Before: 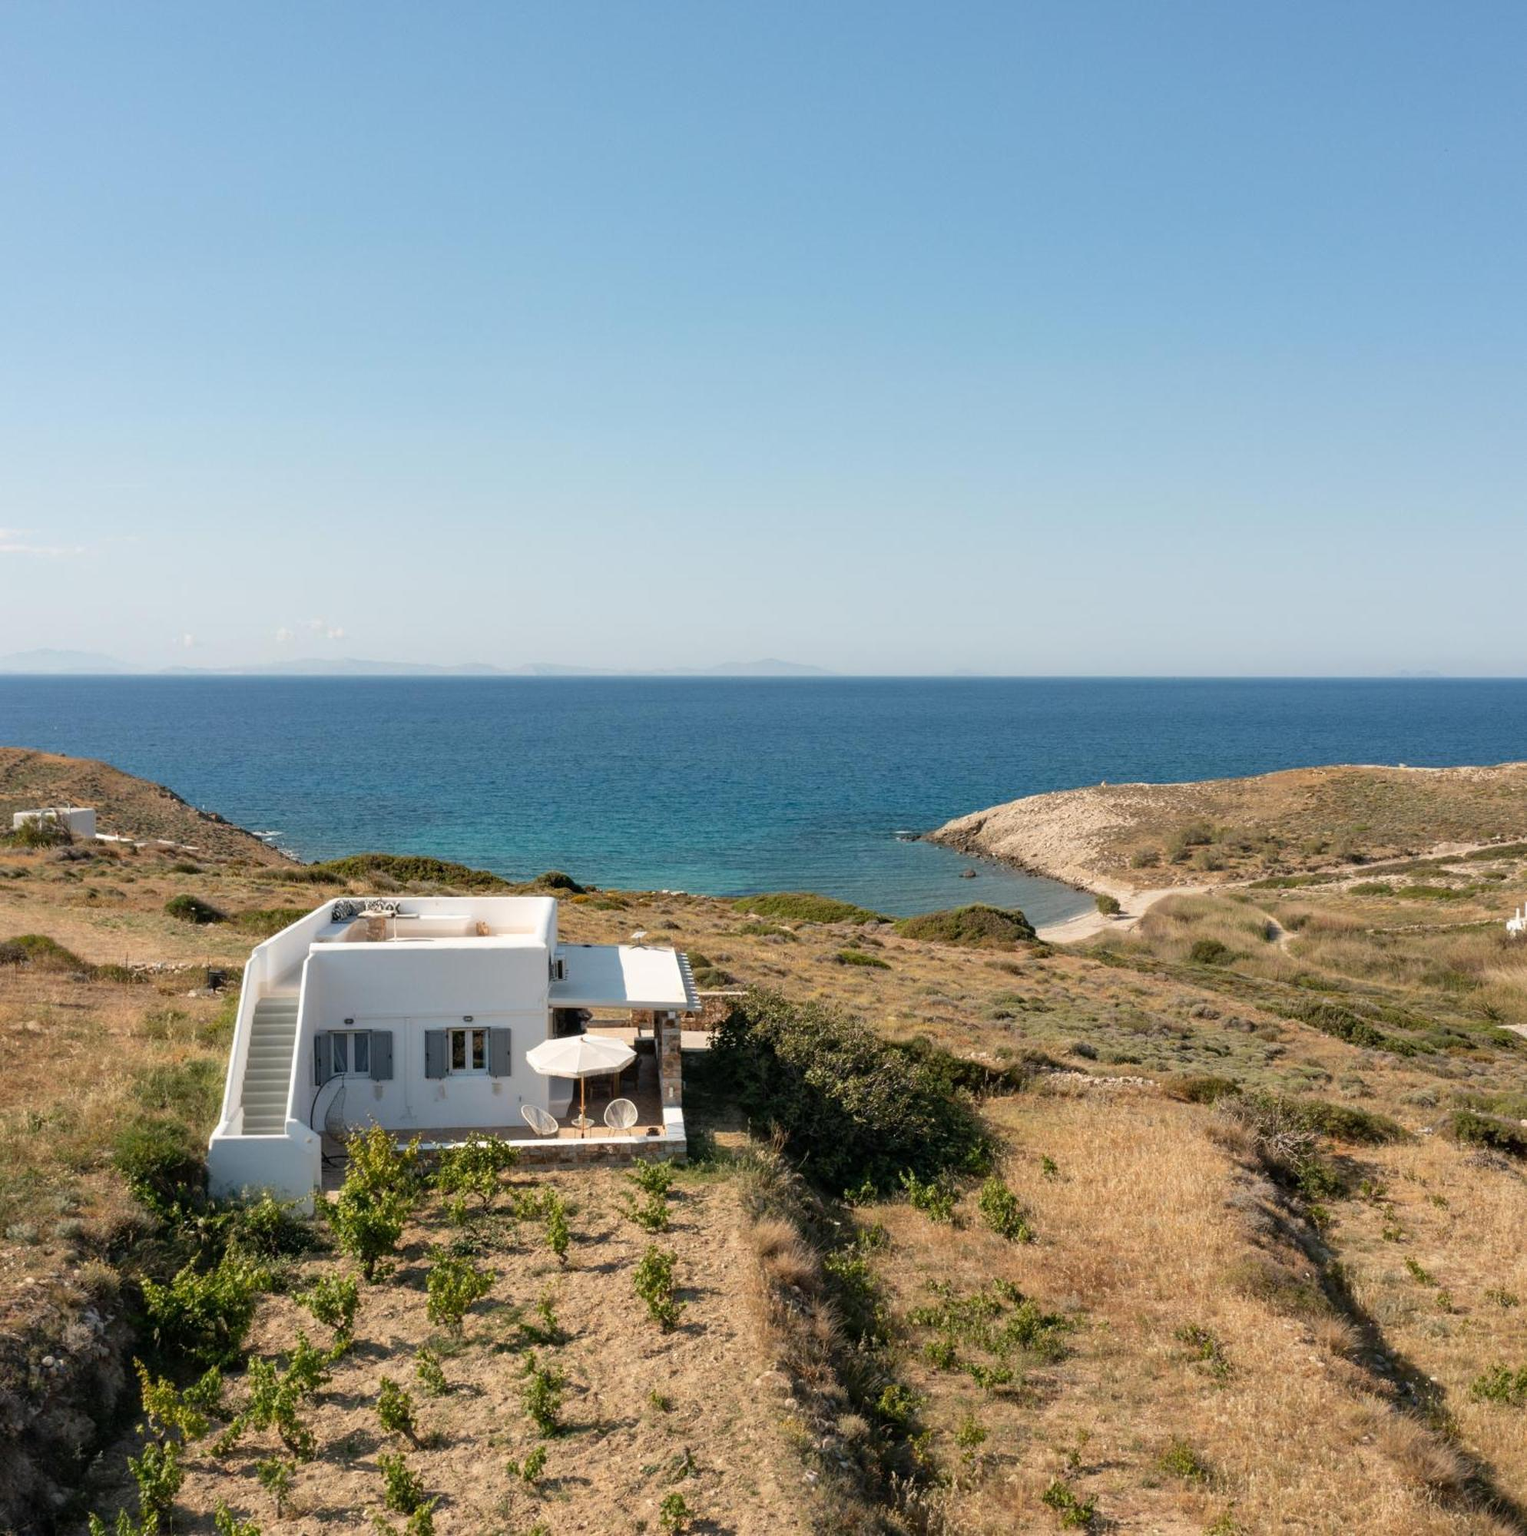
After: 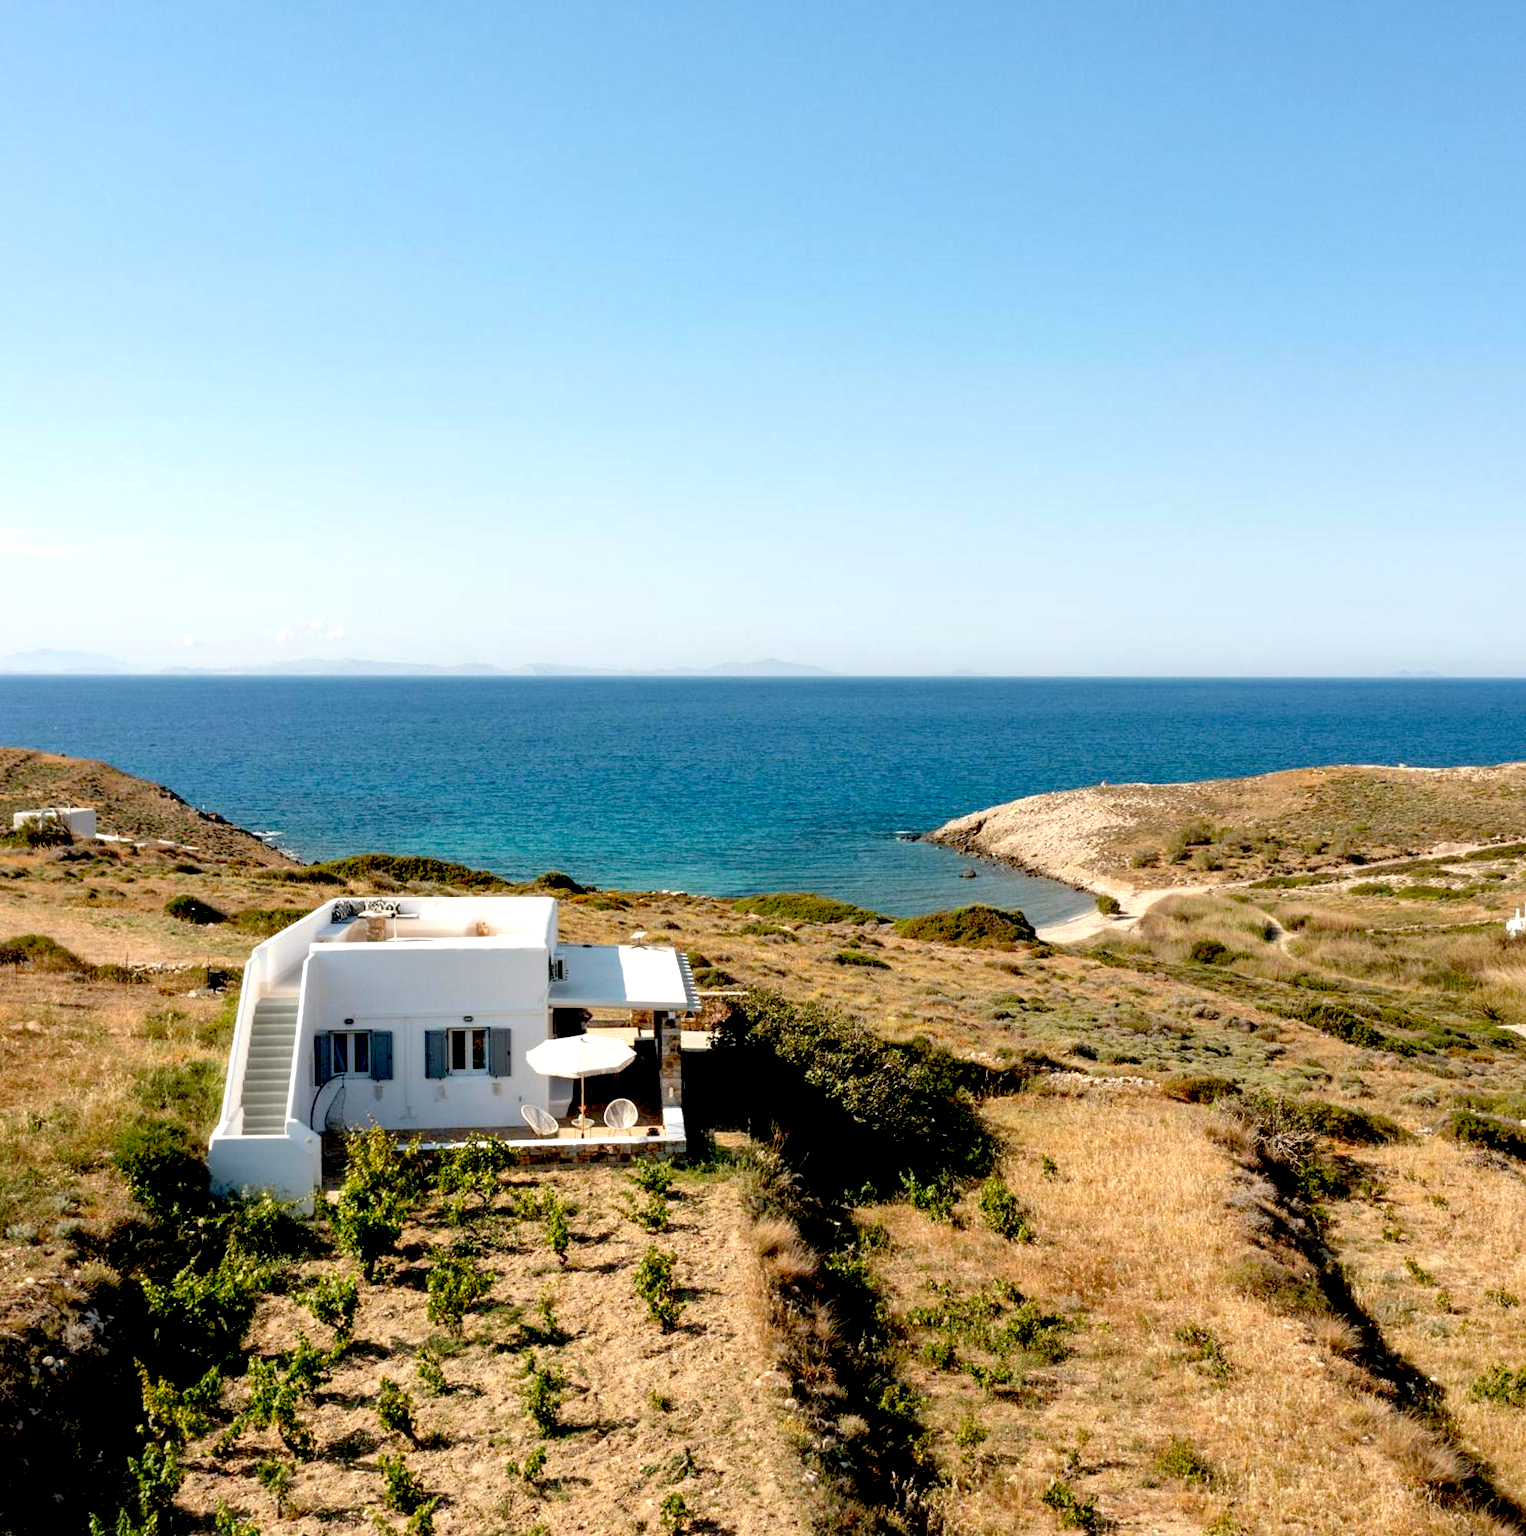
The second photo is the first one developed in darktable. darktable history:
exposure: black level correction 0.041, exposure 0.5 EV, compensate highlight preservation false
